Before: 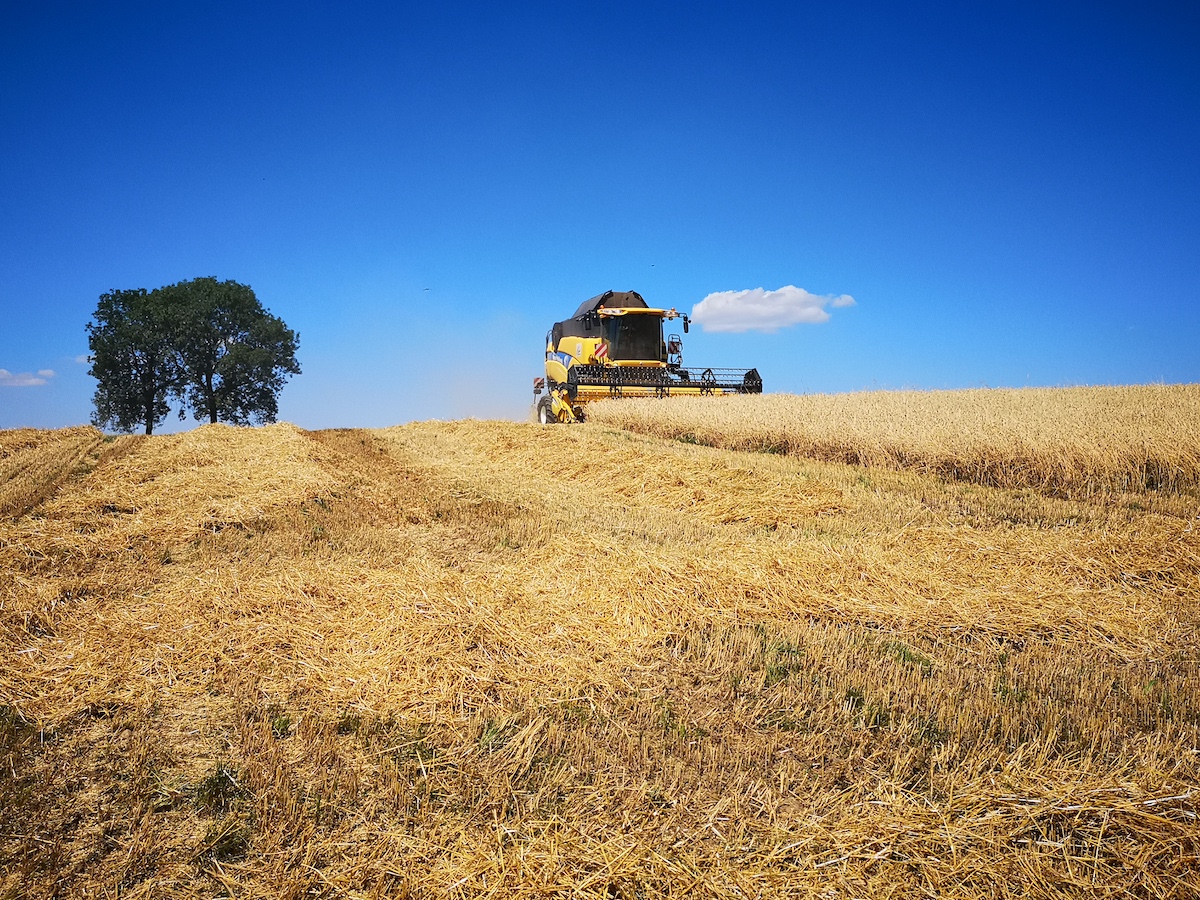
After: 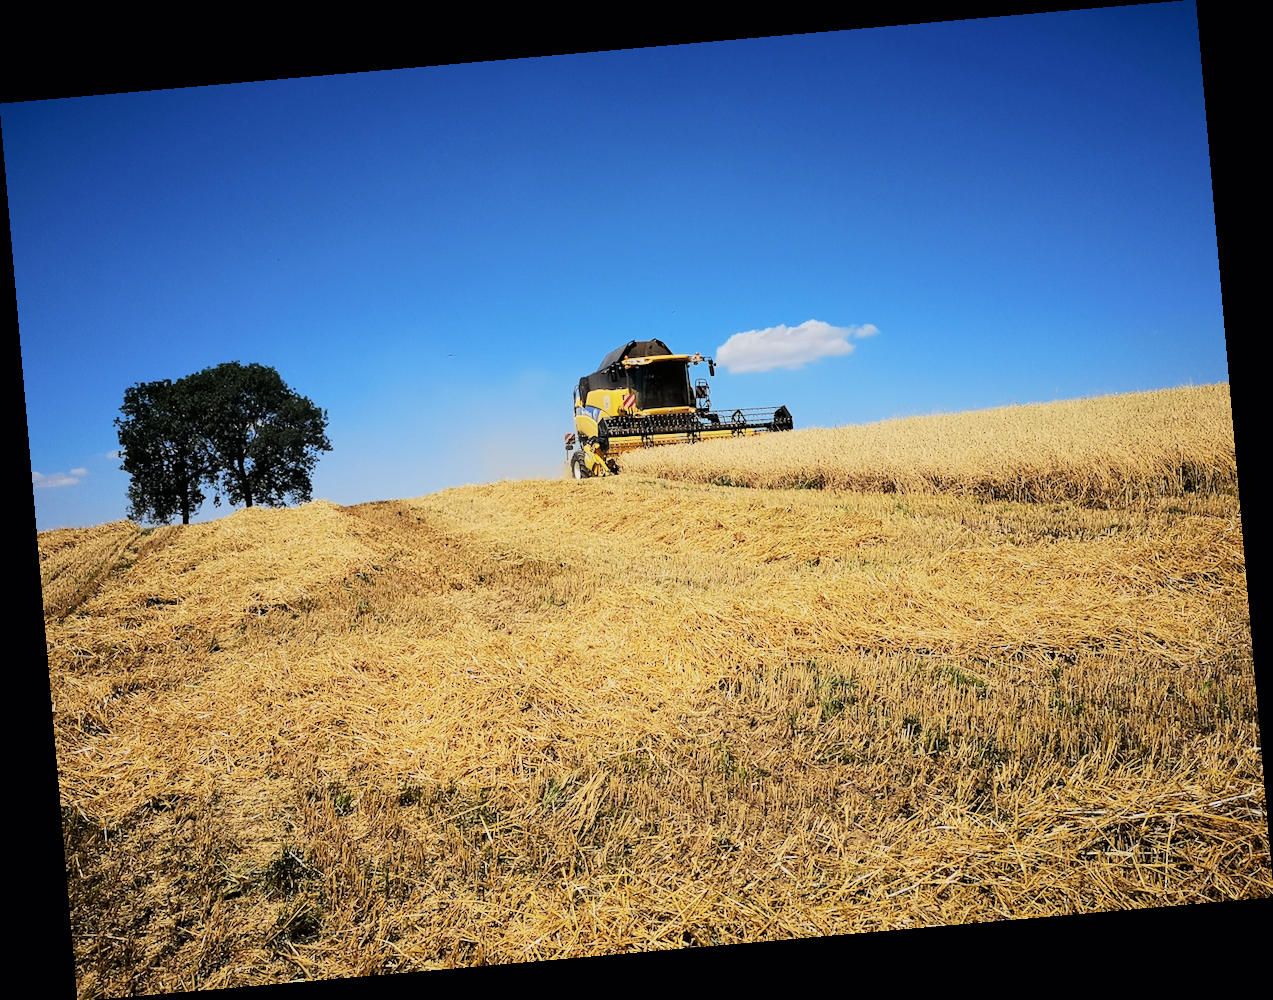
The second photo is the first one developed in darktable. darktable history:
rotate and perspective: rotation -4.98°, automatic cropping off
filmic rgb: hardness 4.17, contrast 1.364, color science v6 (2022)
rgb curve: curves: ch2 [(0, 0) (0.567, 0.512) (1, 1)], mode RGB, independent channels
